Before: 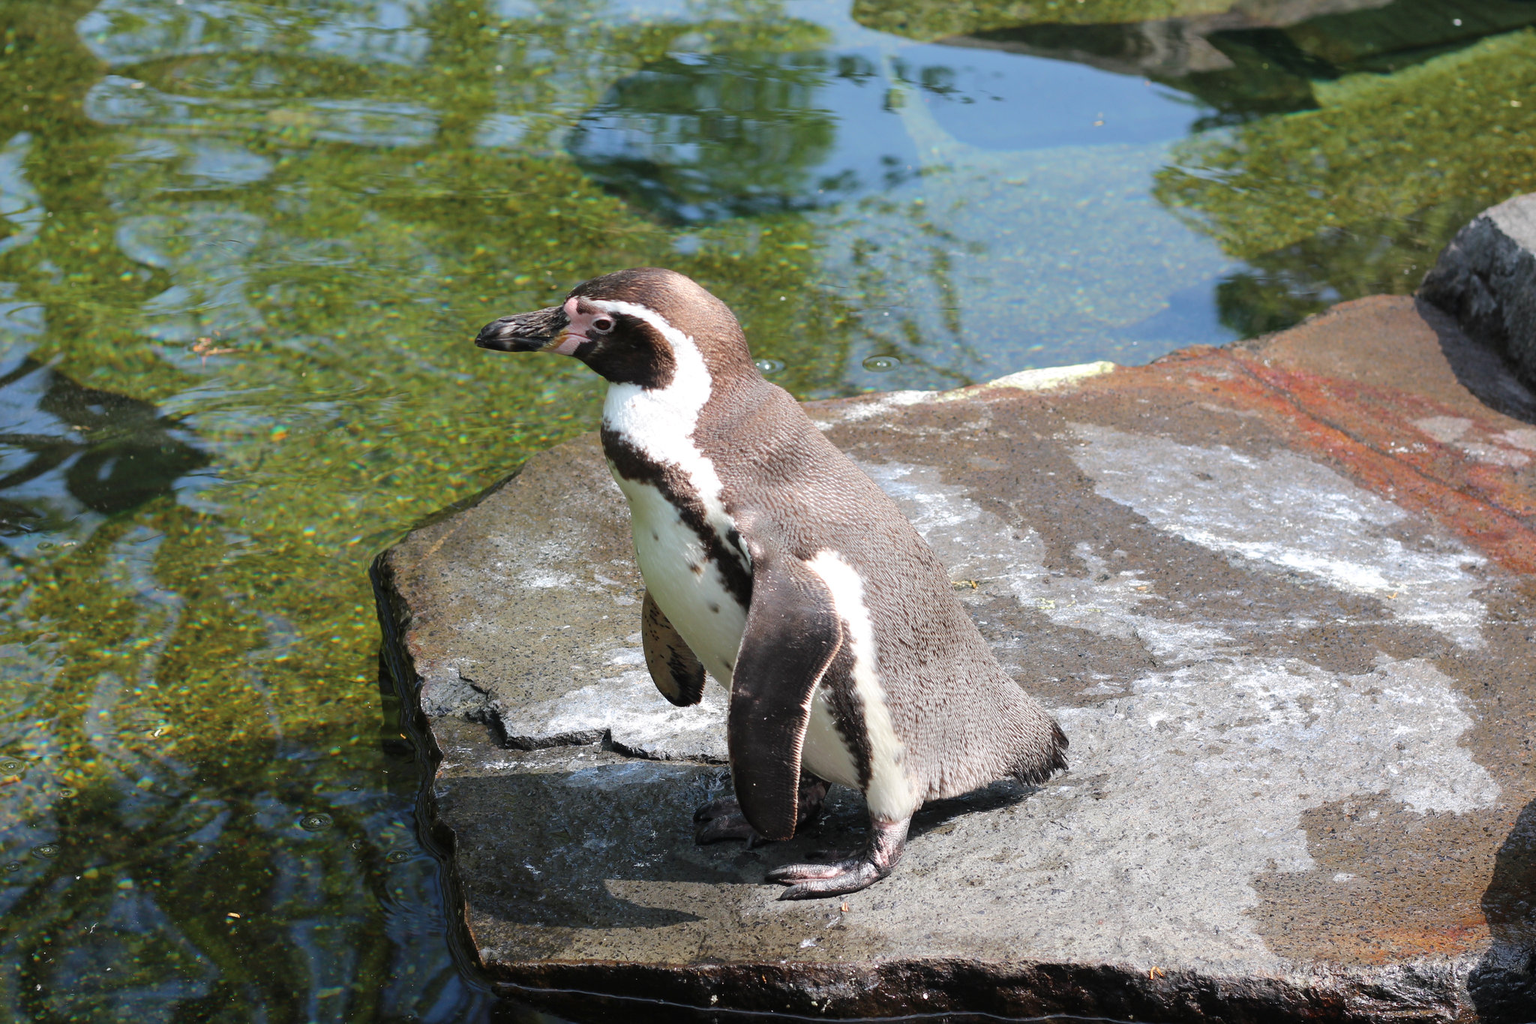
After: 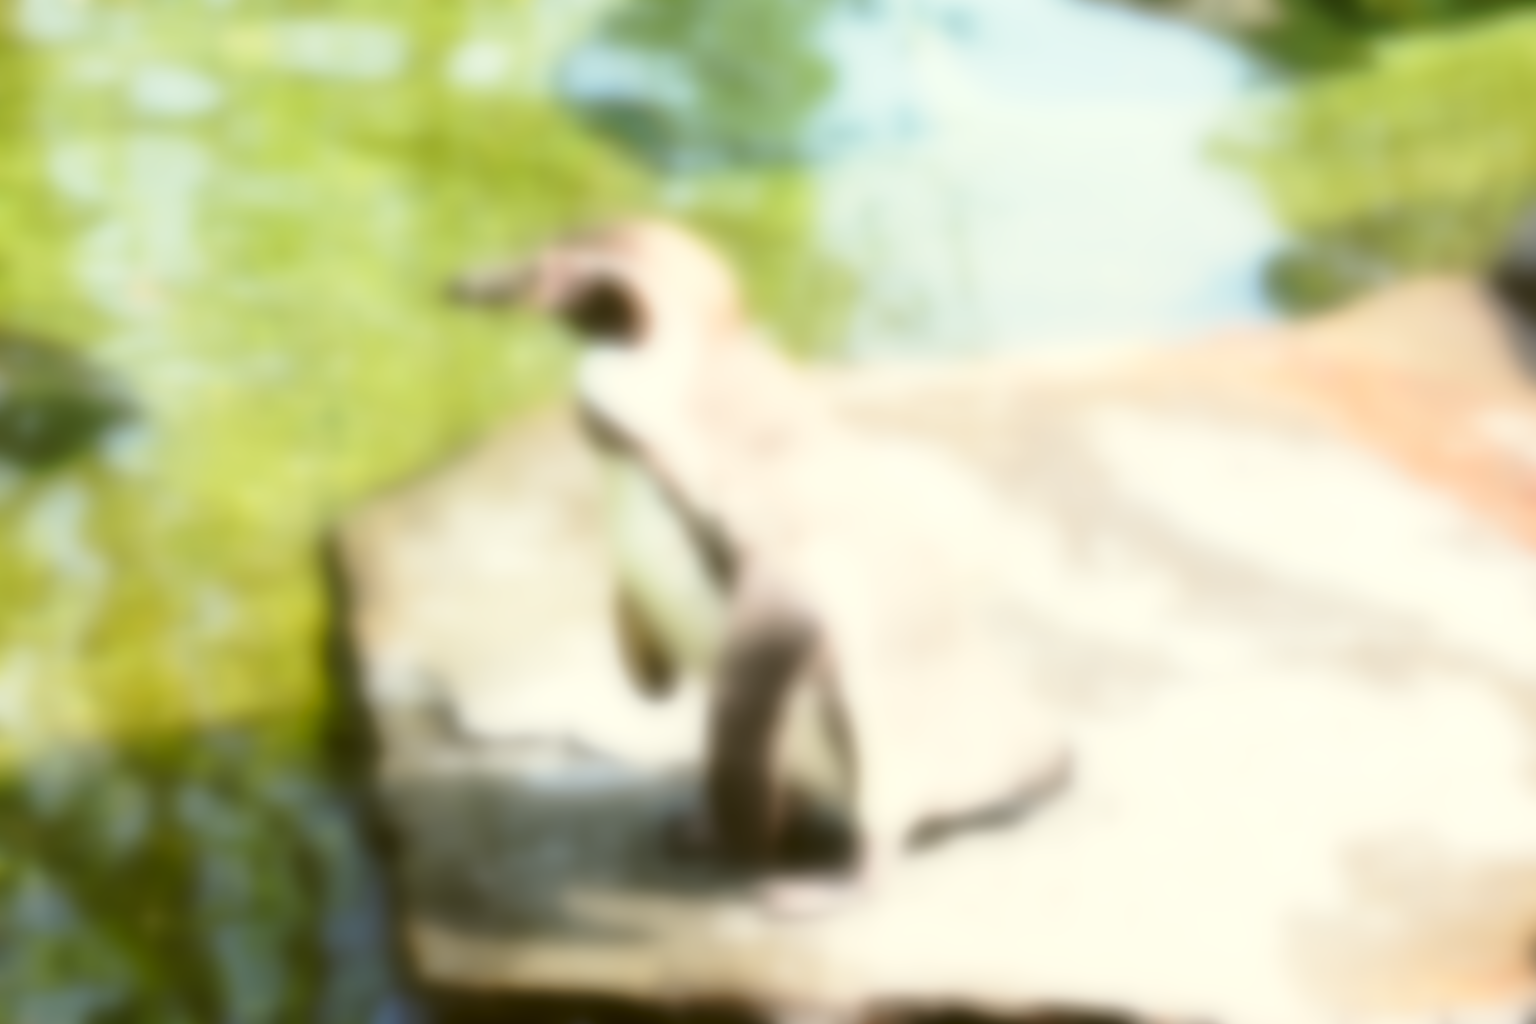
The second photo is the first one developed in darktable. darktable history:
exposure: exposure 1.061 EV, compensate highlight preservation false
base curve: curves: ch0 [(0, 0) (0.028, 0.03) (0.121, 0.232) (0.46, 0.748) (0.859, 0.968) (1, 1)], preserve colors none
color correction: highlights a* -1.43, highlights b* 10.12, shadows a* 0.395, shadows b* 19.35
sharpen: on, module defaults
crop and rotate: angle -1.96°, left 3.097%, top 4.154%, right 1.586%, bottom 0.529%
white balance: red 0.98, blue 1.034
lowpass: radius 16, unbound 0
